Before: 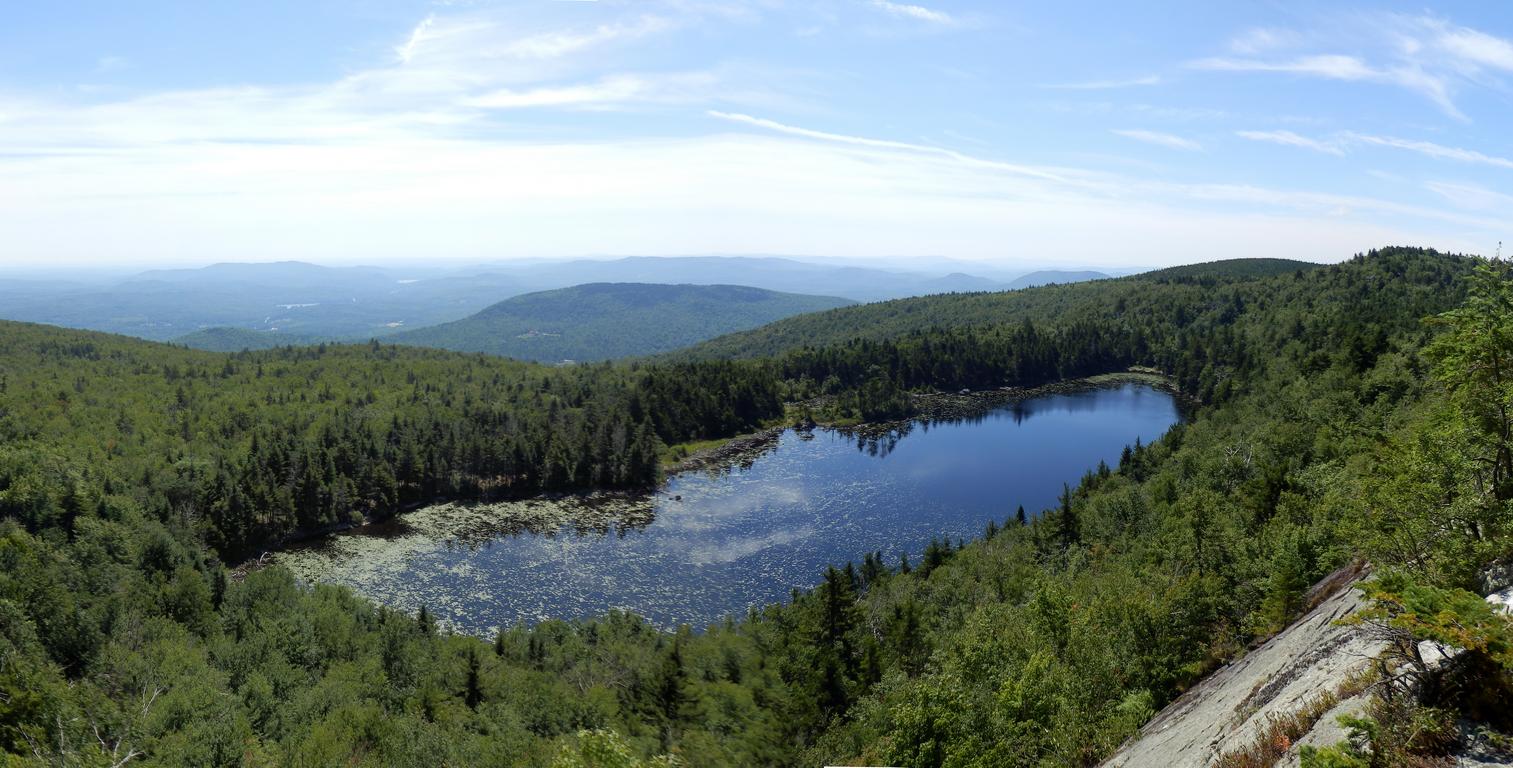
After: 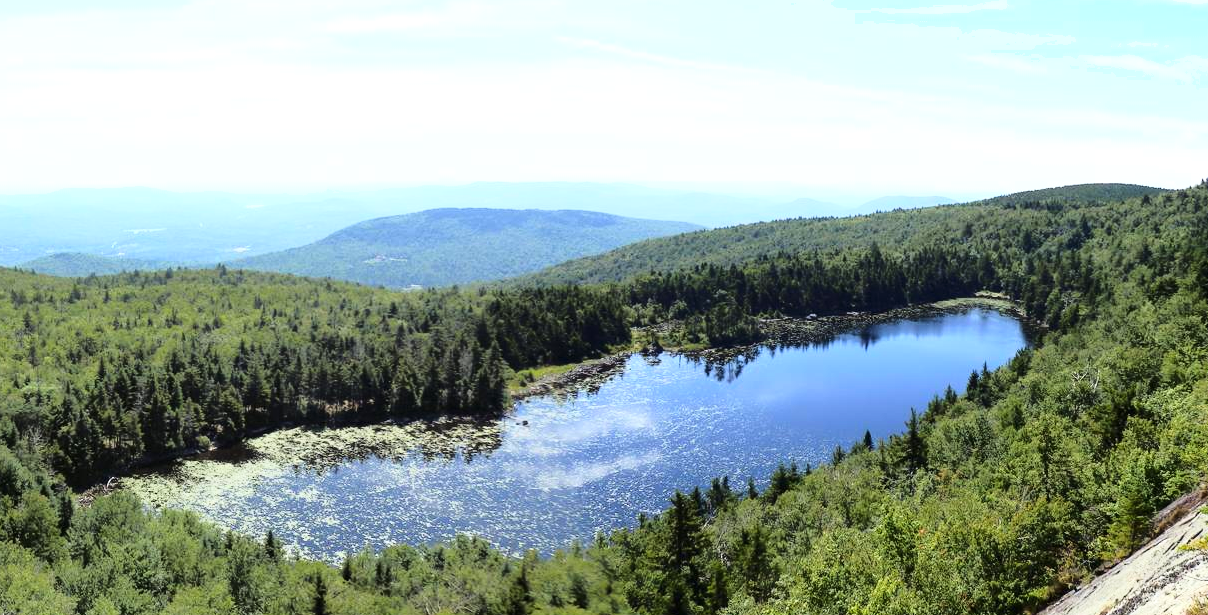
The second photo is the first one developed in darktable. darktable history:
shadows and highlights: shadows 48.62, highlights -41.89, soften with gaussian
base curve: curves: ch0 [(0, 0) (0.028, 0.03) (0.121, 0.232) (0.46, 0.748) (0.859, 0.968) (1, 1)]
crop and rotate: left 10.144%, top 9.866%, right 10.008%, bottom 9.955%
exposure: black level correction 0, exposure 0.599 EV, compensate exposure bias true, compensate highlight preservation false
